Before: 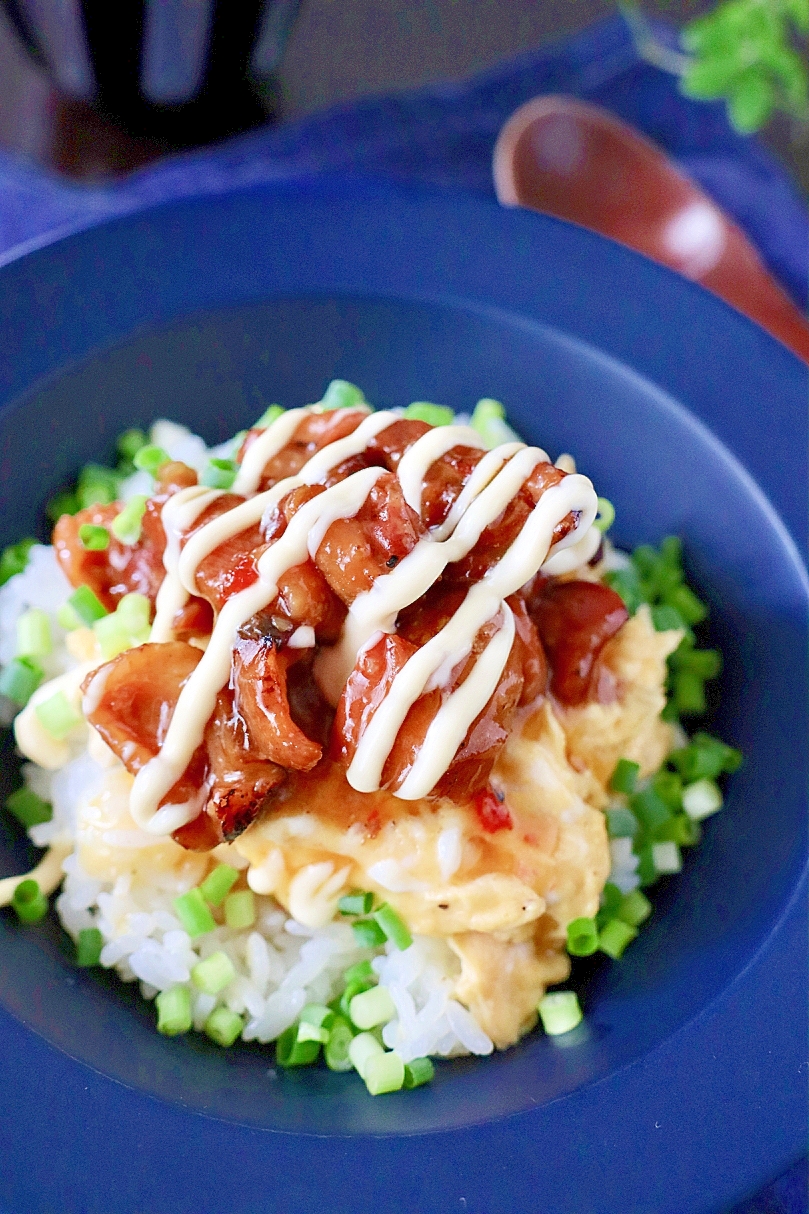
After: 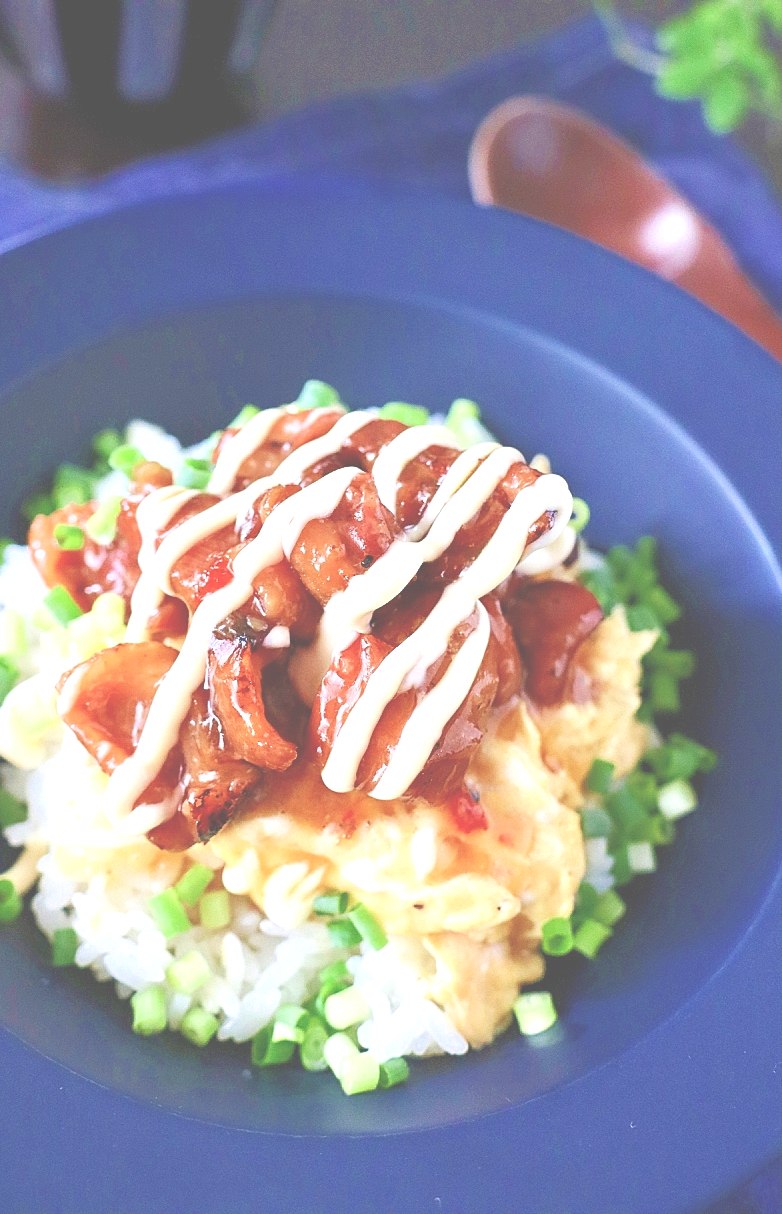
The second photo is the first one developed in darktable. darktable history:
exposure: black level correction -0.071, exposure 0.5 EV, compensate highlight preservation false
crop and rotate: left 3.238%
